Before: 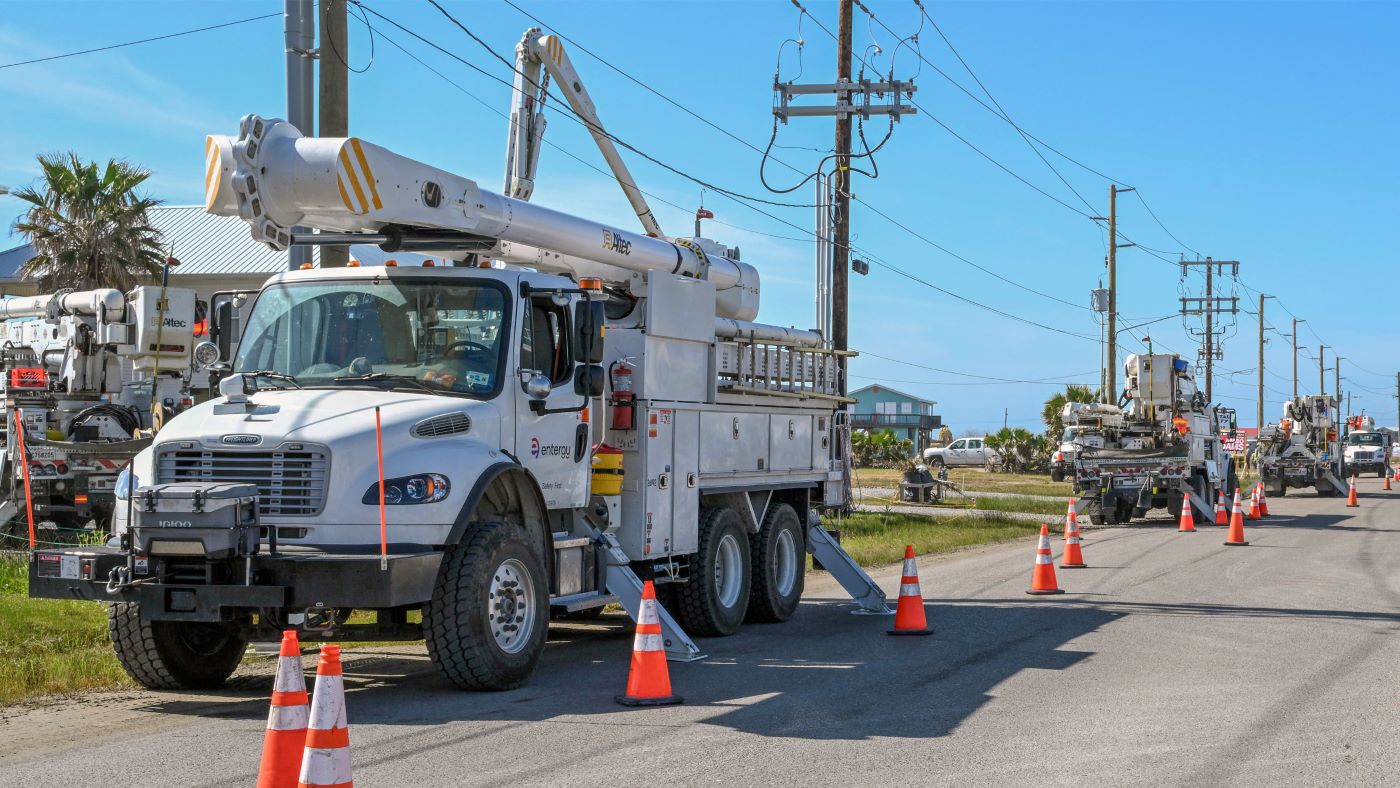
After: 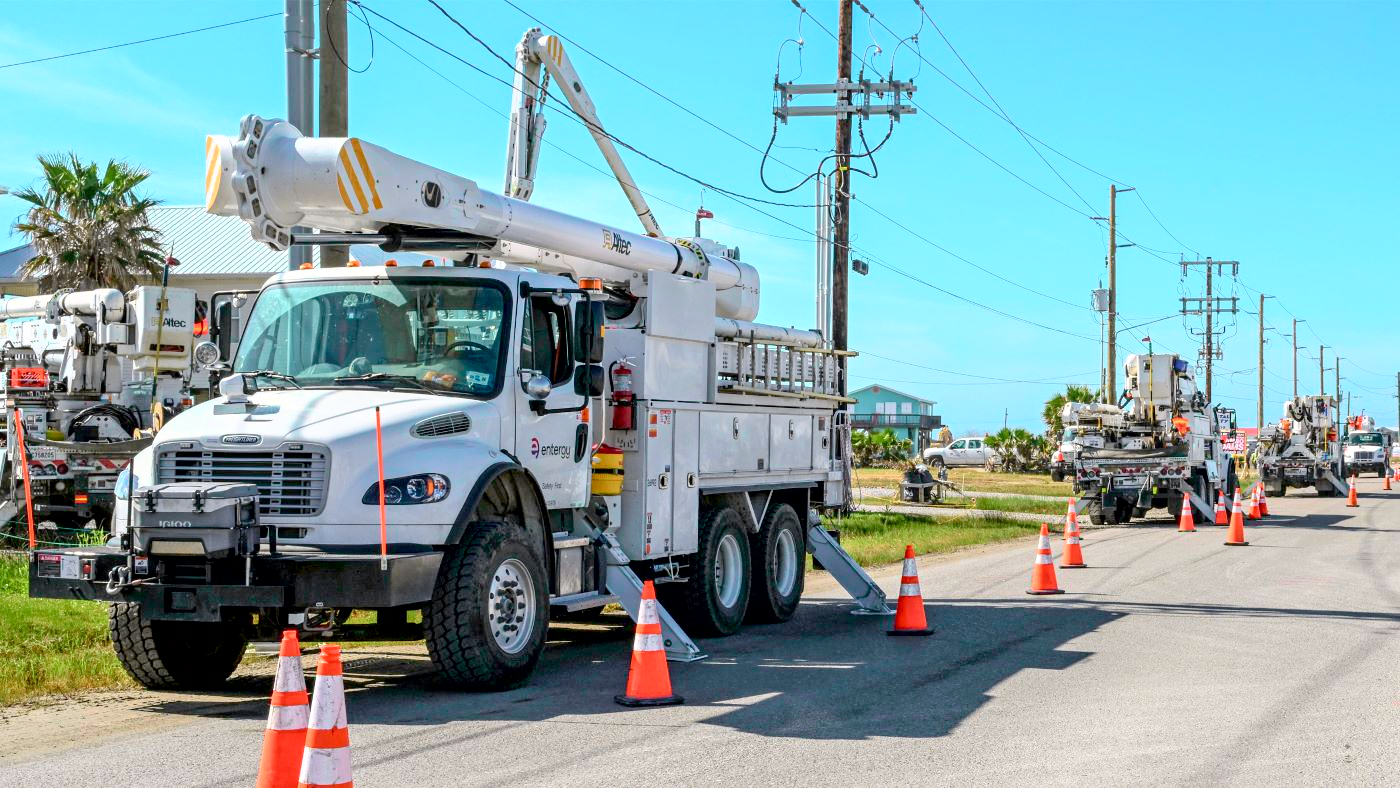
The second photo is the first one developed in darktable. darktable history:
exposure: black level correction 0.009, exposure 0.119 EV, compensate highlight preservation false
tone curve: curves: ch0 [(0, 0) (0.051, 0.047) (0.102, 0.099) (0.228, 0.275) (0.432, 0.535) (0.695, 0.778) (0.908, 0.946) (1, 1)]; ch1 [(0, 0) (0.339, 0.298) (0.402, 0.363) (0.453, 0.413) (0.485, 0.469) (0.494, 0.493) (0.504, 0.501) (0.525, 0.534) (0.563, 0.595) (0.597, 0.638) (1, 1)]; ch2 [(0, 0) (0.48, 0.48) (0.504, 0.5) (0.539, 0.554) (0.59, 0.63) (0.642, 0.684) (0.824, 0.815) (1, 1)], color space Lab, independent channels, preserve colors none
shadows and highlights: shadows 0, highlights 40
